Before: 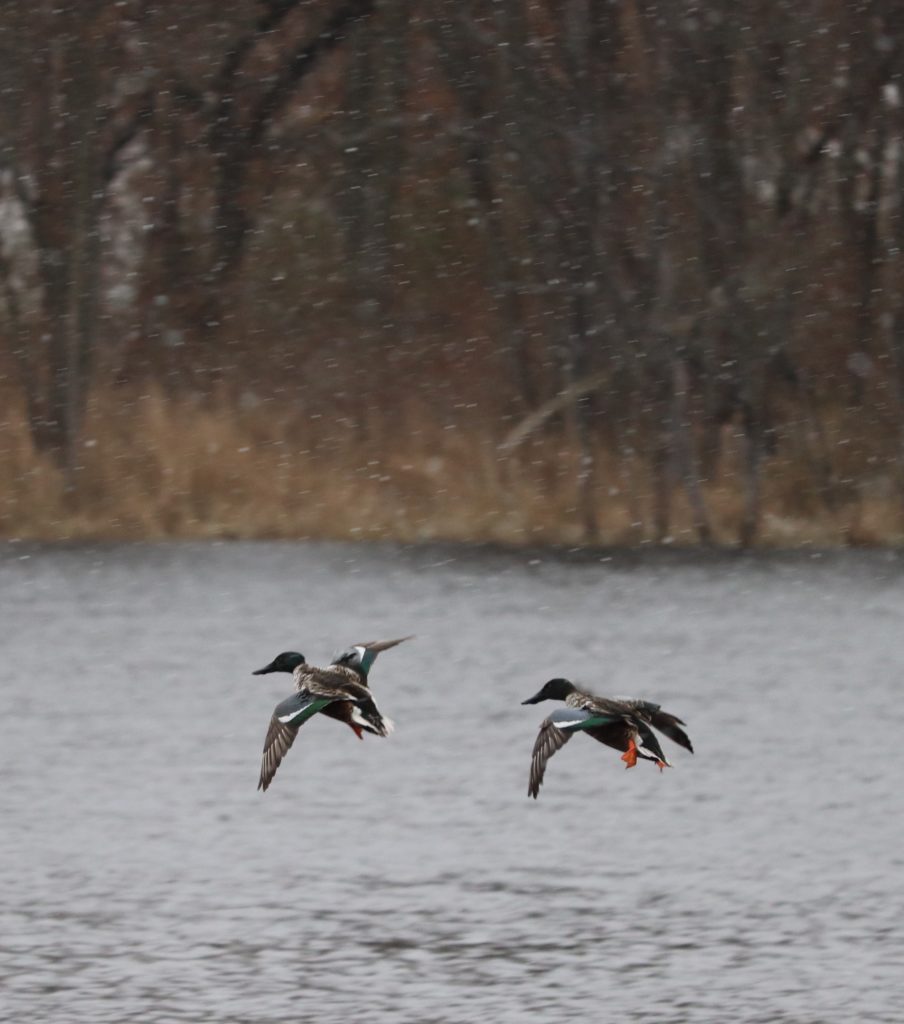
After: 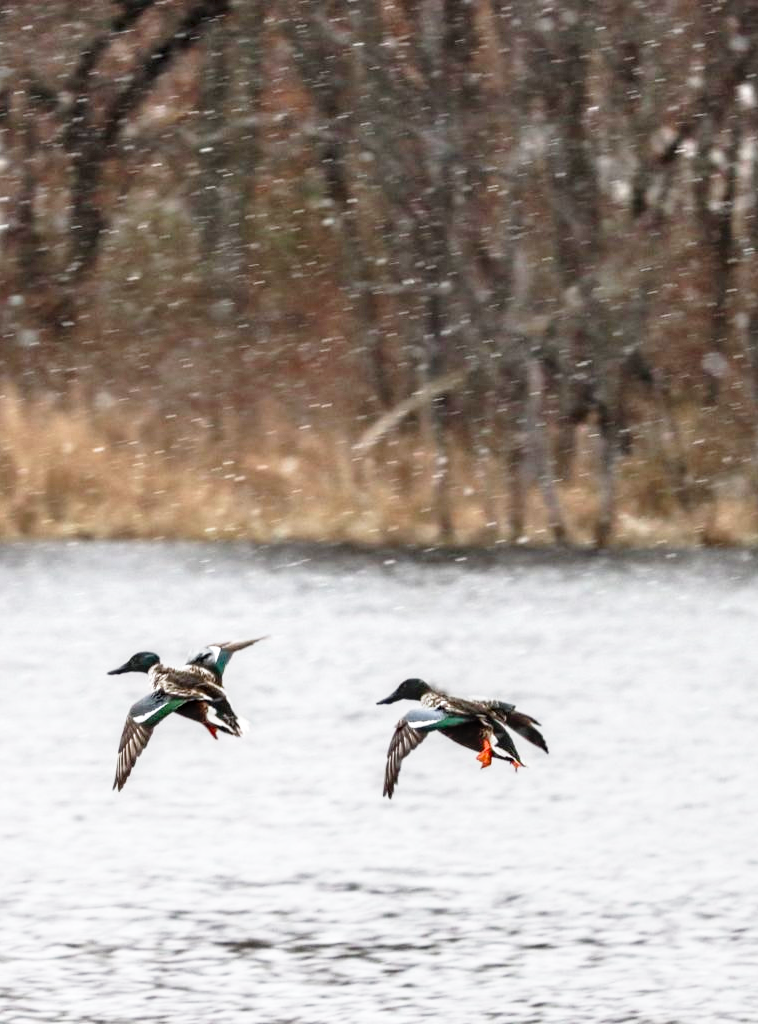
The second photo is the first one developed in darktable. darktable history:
crop: left 16.147%
exposure: exposure 0.205 EV, compensate exposure bias true, compensate highlight preservation false
shadows and highlights: shadows 37.48, highlights -27.05, soften with gaussian
local contrast: detail 144%
base curve: curves: ch0 [(0, 0) (0.012, 0.01) (0.073, 0.168) (0.31, 0.711) (0.645, 0.957) (1, 1)], preserve colors none
